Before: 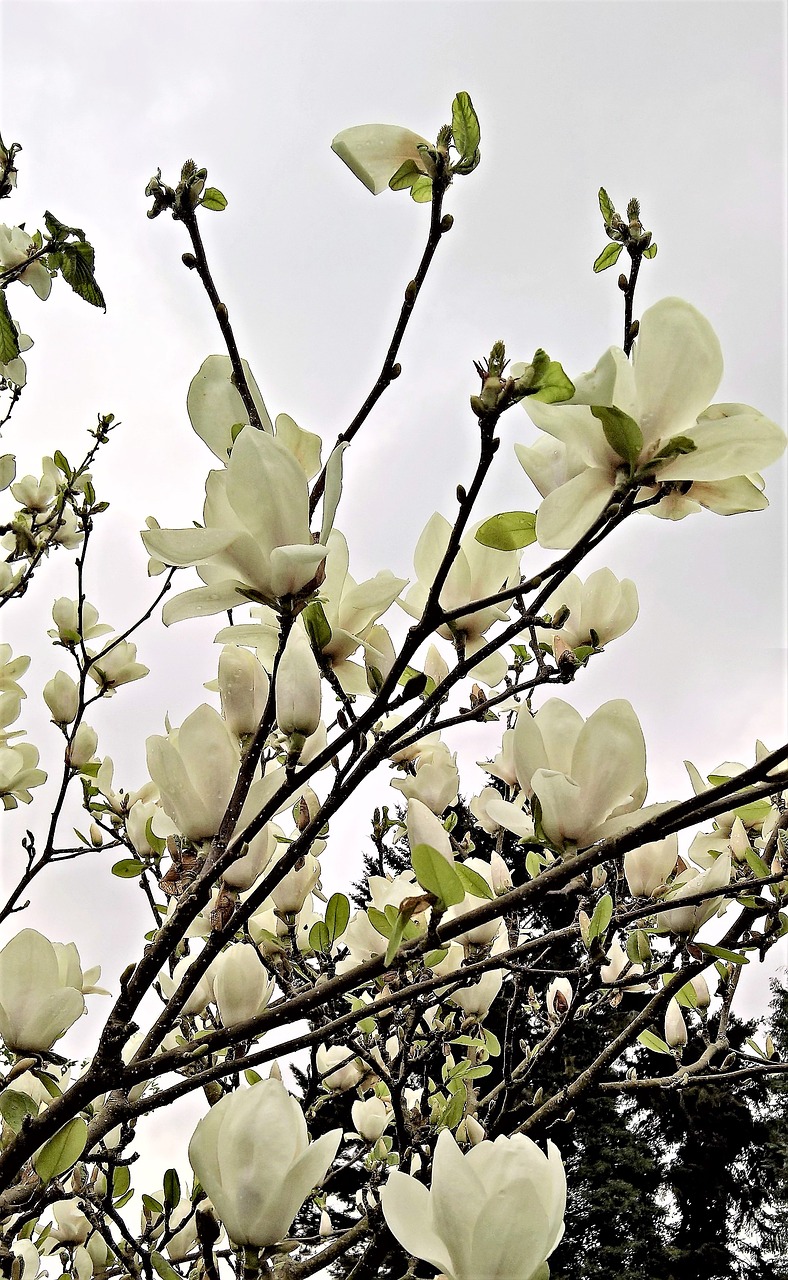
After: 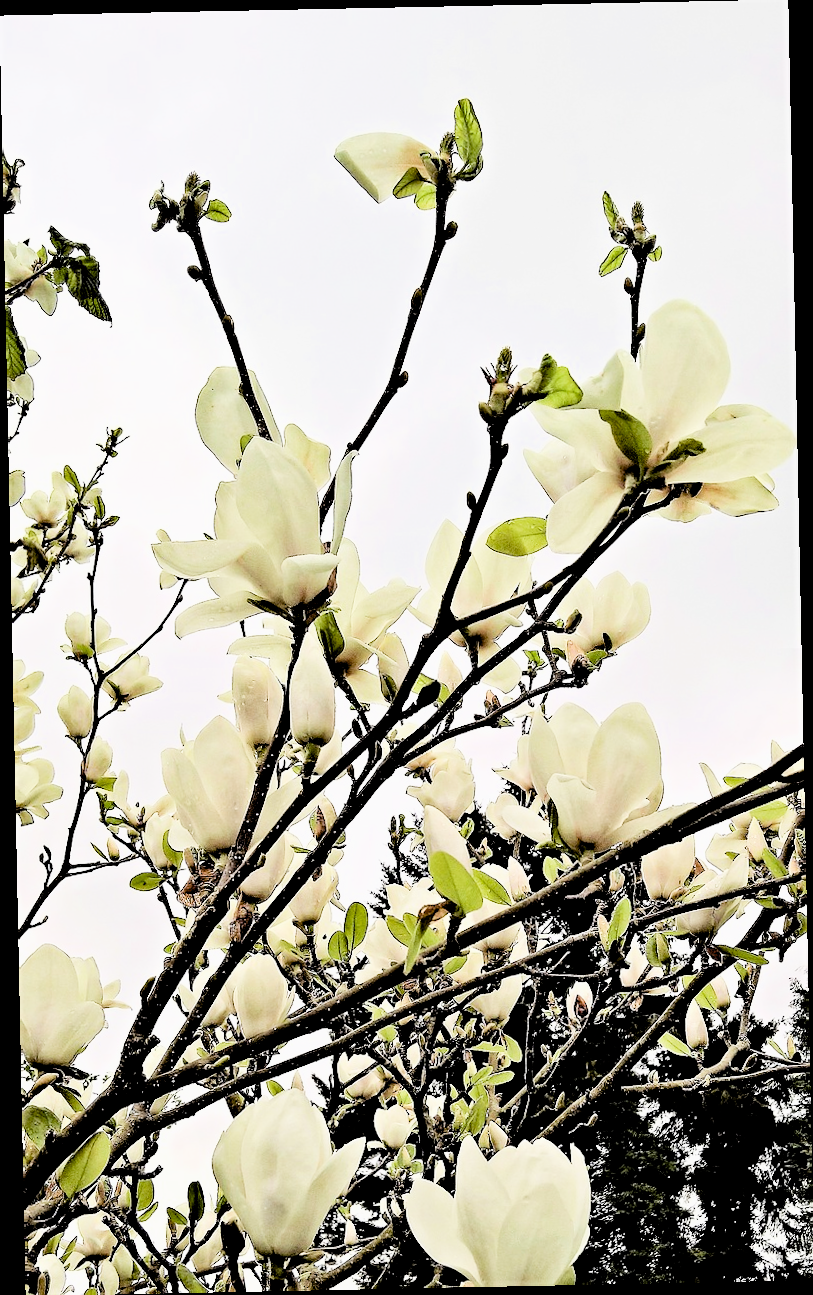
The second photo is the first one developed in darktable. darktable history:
filmic rgb: black relative exposure -5 EV, hardness 2.88, contrast 1.3
rotate and perspective: rotation -1.17°, automatic cropping off
exposure: black level correction 0.01, exposure 1 EV, compensate highlight preservation false
